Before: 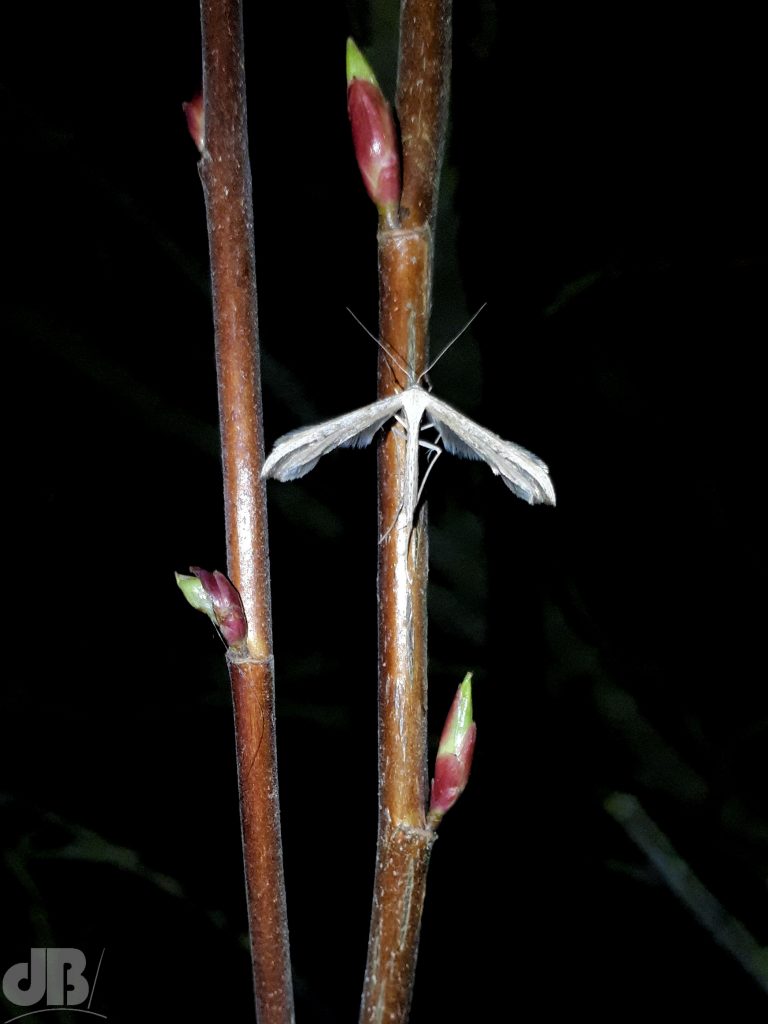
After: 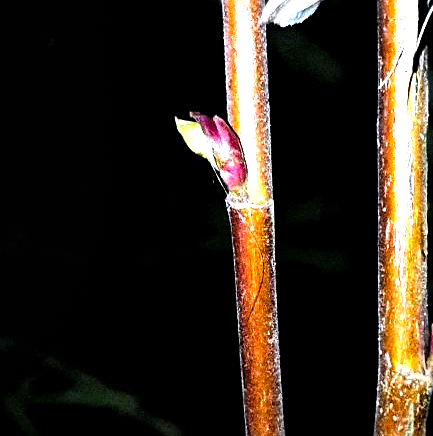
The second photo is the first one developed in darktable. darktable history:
sharpen: on, module defaults
local contrast: highlights 100%, shadows 100%, detail 120%, midtone range 0.2
tone equalizer: -8 EV -0.75 EV, -7 EV -0.7 EV, -6 EV -0.6 EV, -5 EV -0.4 EV, -3 EV 0.4 EV, -2 EV 0.6 EV, -1 EV 0.7 EV, +0 EV 0.75 EV, edges refinement/feathering 500, mask exposure compensation -1.57 EV, preserve details no
color balance rgb: linear chroma grading › global chroma 15%, perceptual saturation grading › global saturation 30%
exposure: black level correction 0, exposure 1.2 EV, compensate exposure bias true, compensate highlight preservation false
graduated density: rotation -180°, offset 27.42
crop: top 44.483%, right 43.593%, bottom 12.892%
grain: coarseness 0.09 ISO, strength 40%
